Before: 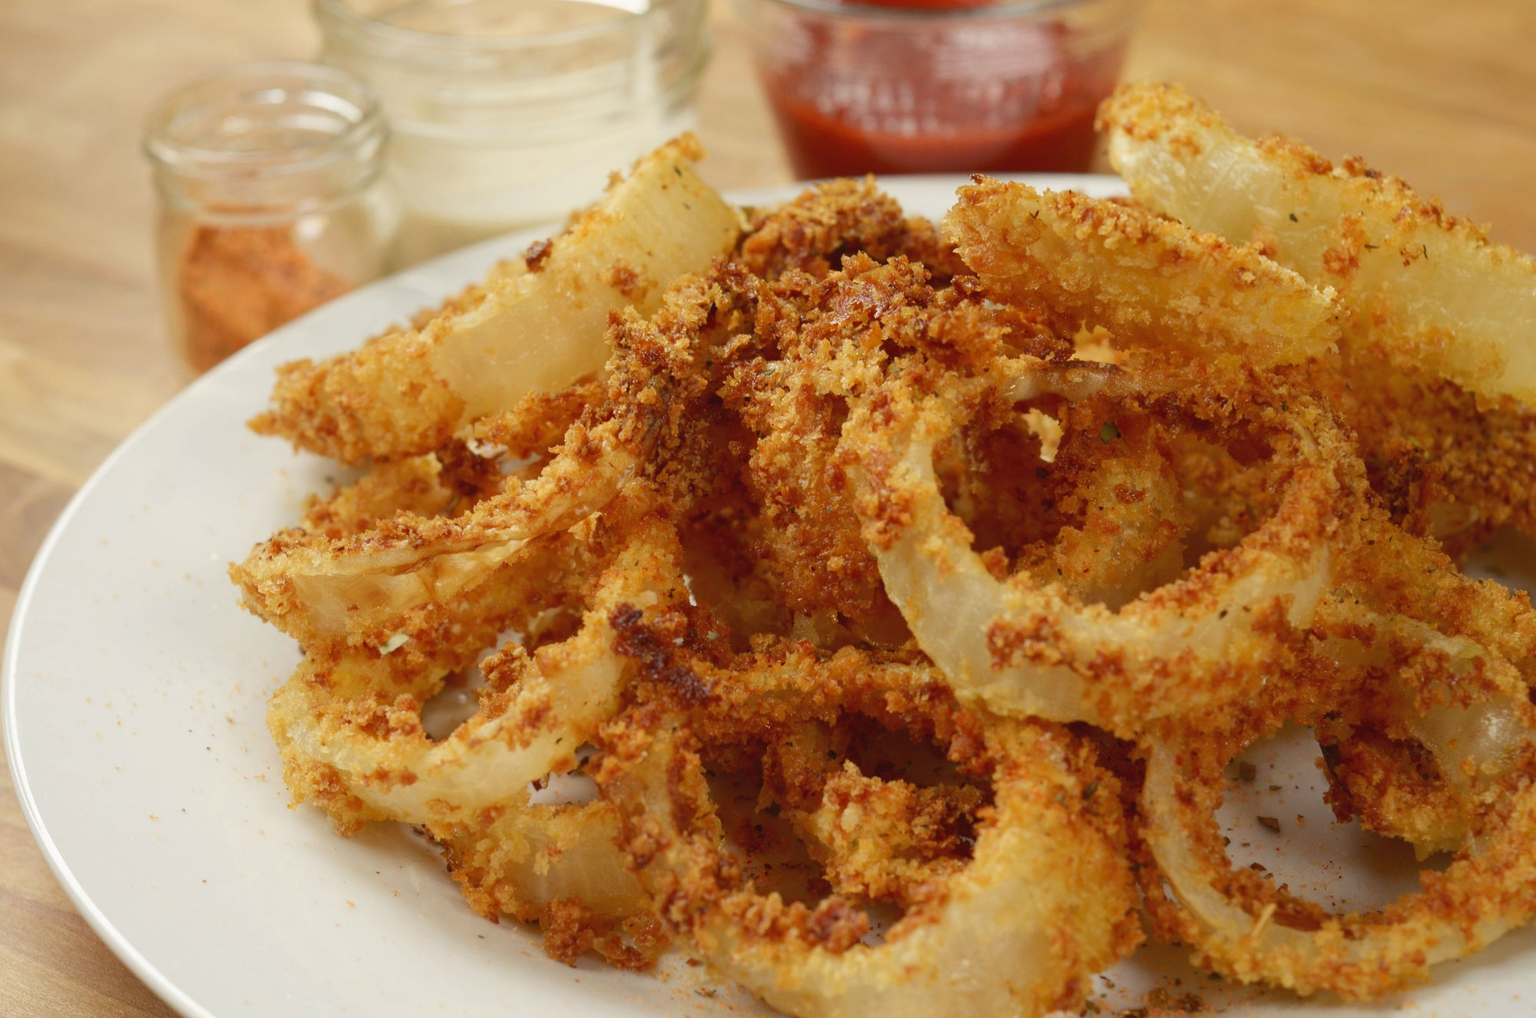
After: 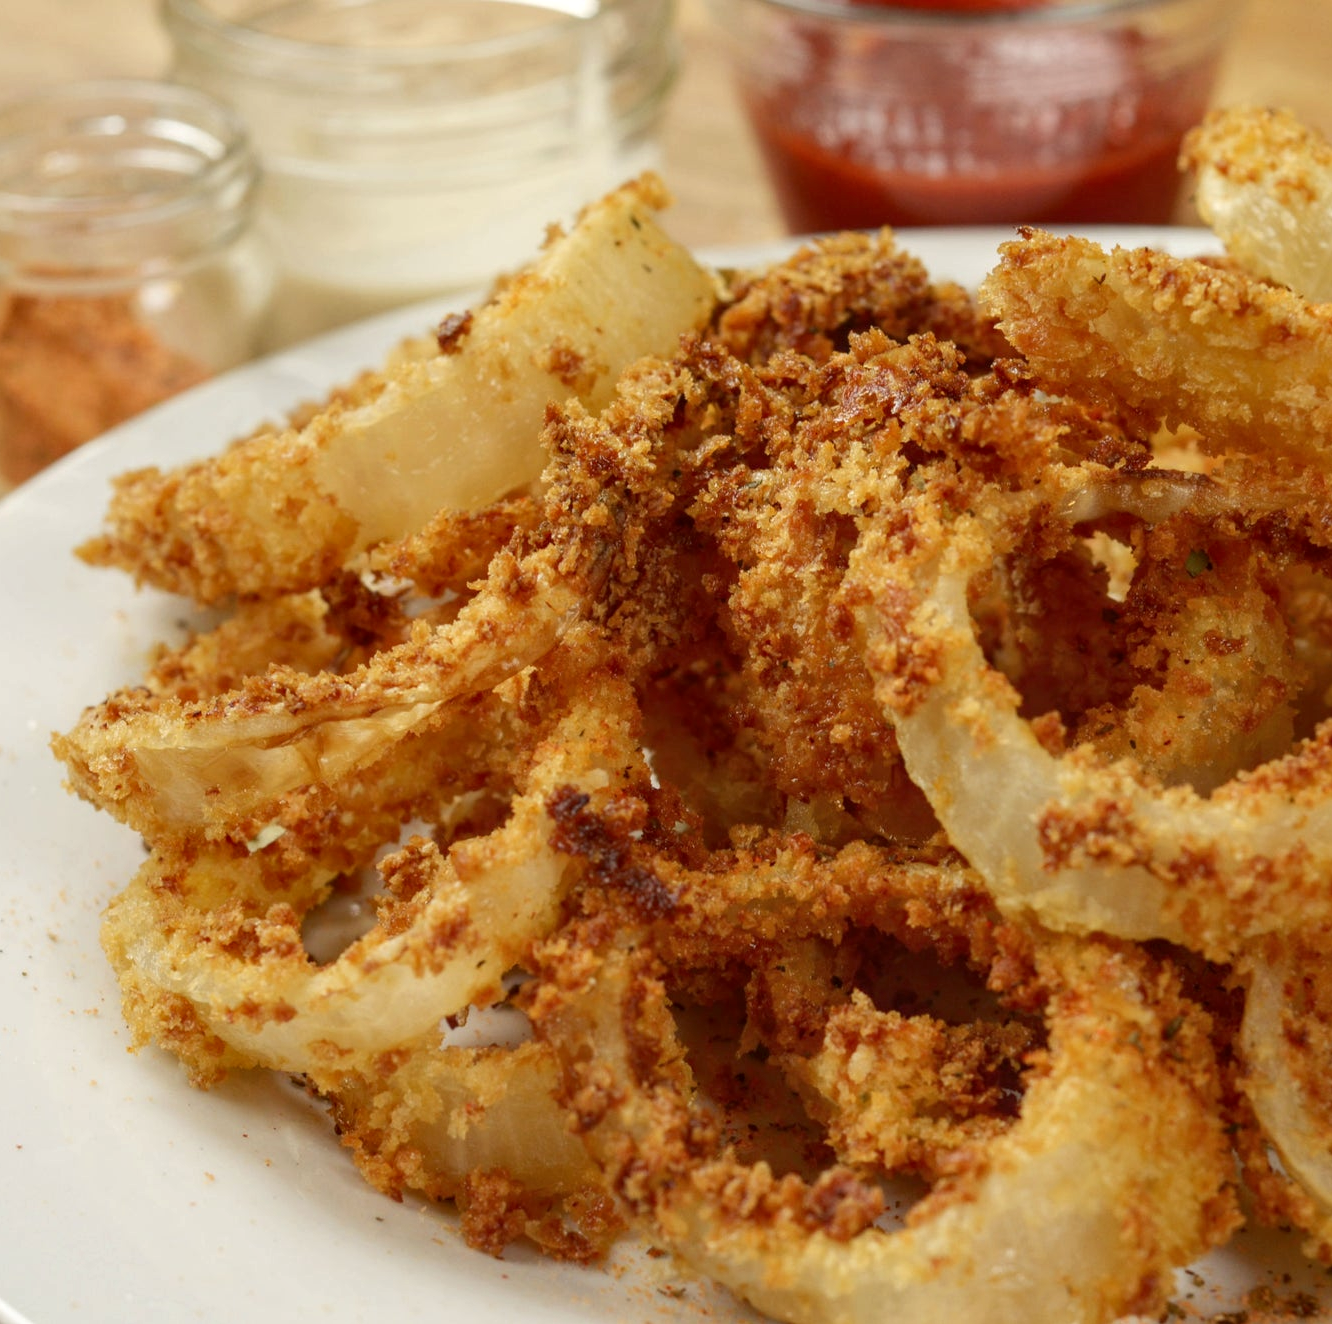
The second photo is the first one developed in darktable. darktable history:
local contrast: on, module defaults
crop and rotate: left 12.392%, right 20.96%
